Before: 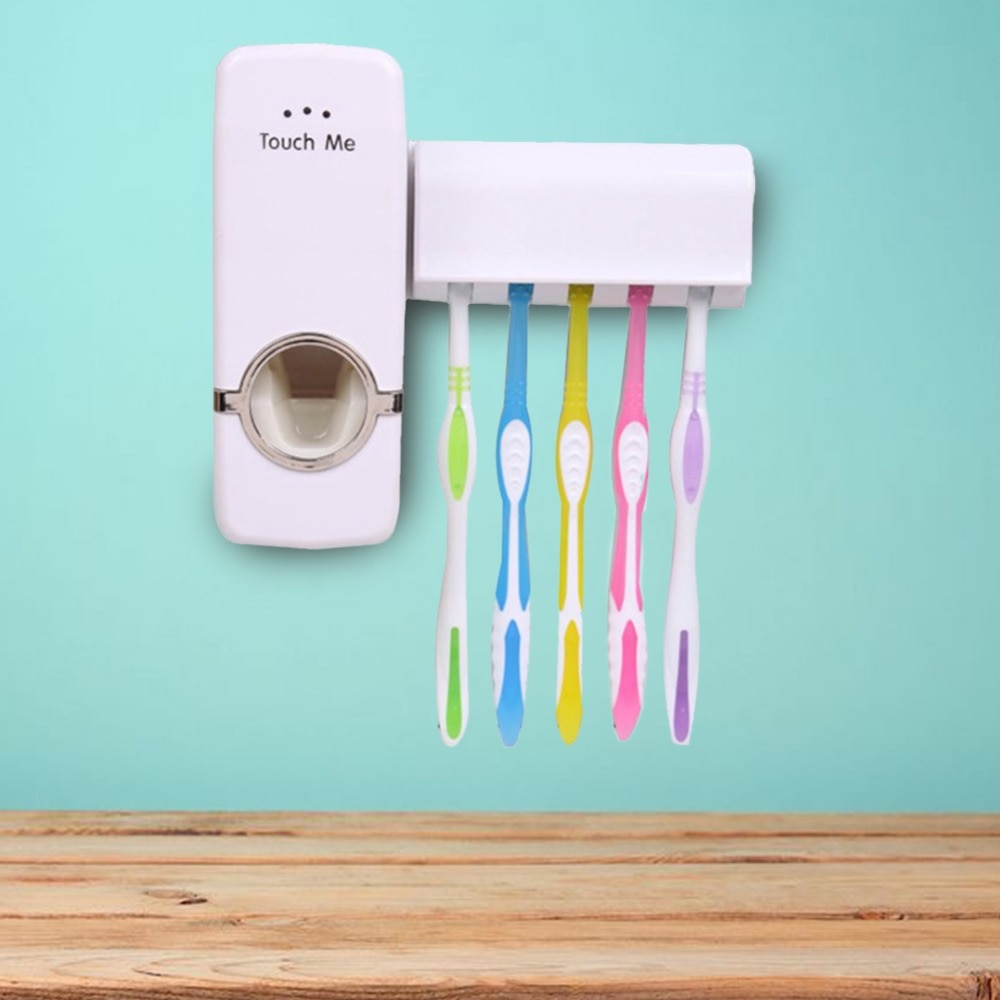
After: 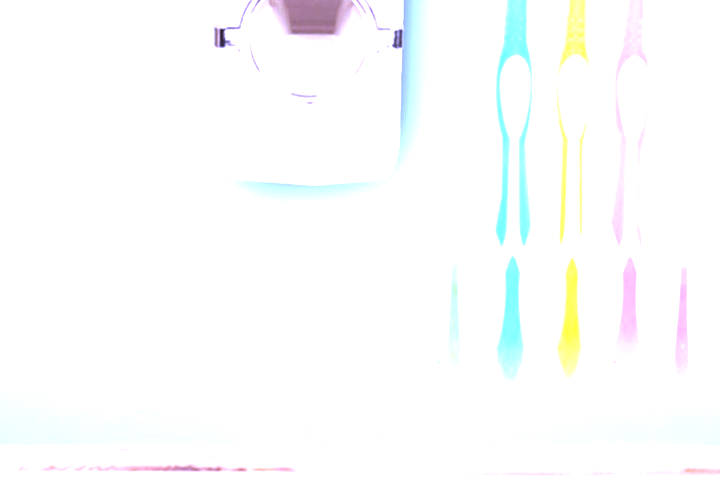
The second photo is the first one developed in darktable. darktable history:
exposure: black level correction 0, exposure 1.9 EV, compensate highlight preservation false
crop: top 36.498%, right 27.964%, bottom 14.995%
white balance: red 0.98, blue 1.61
